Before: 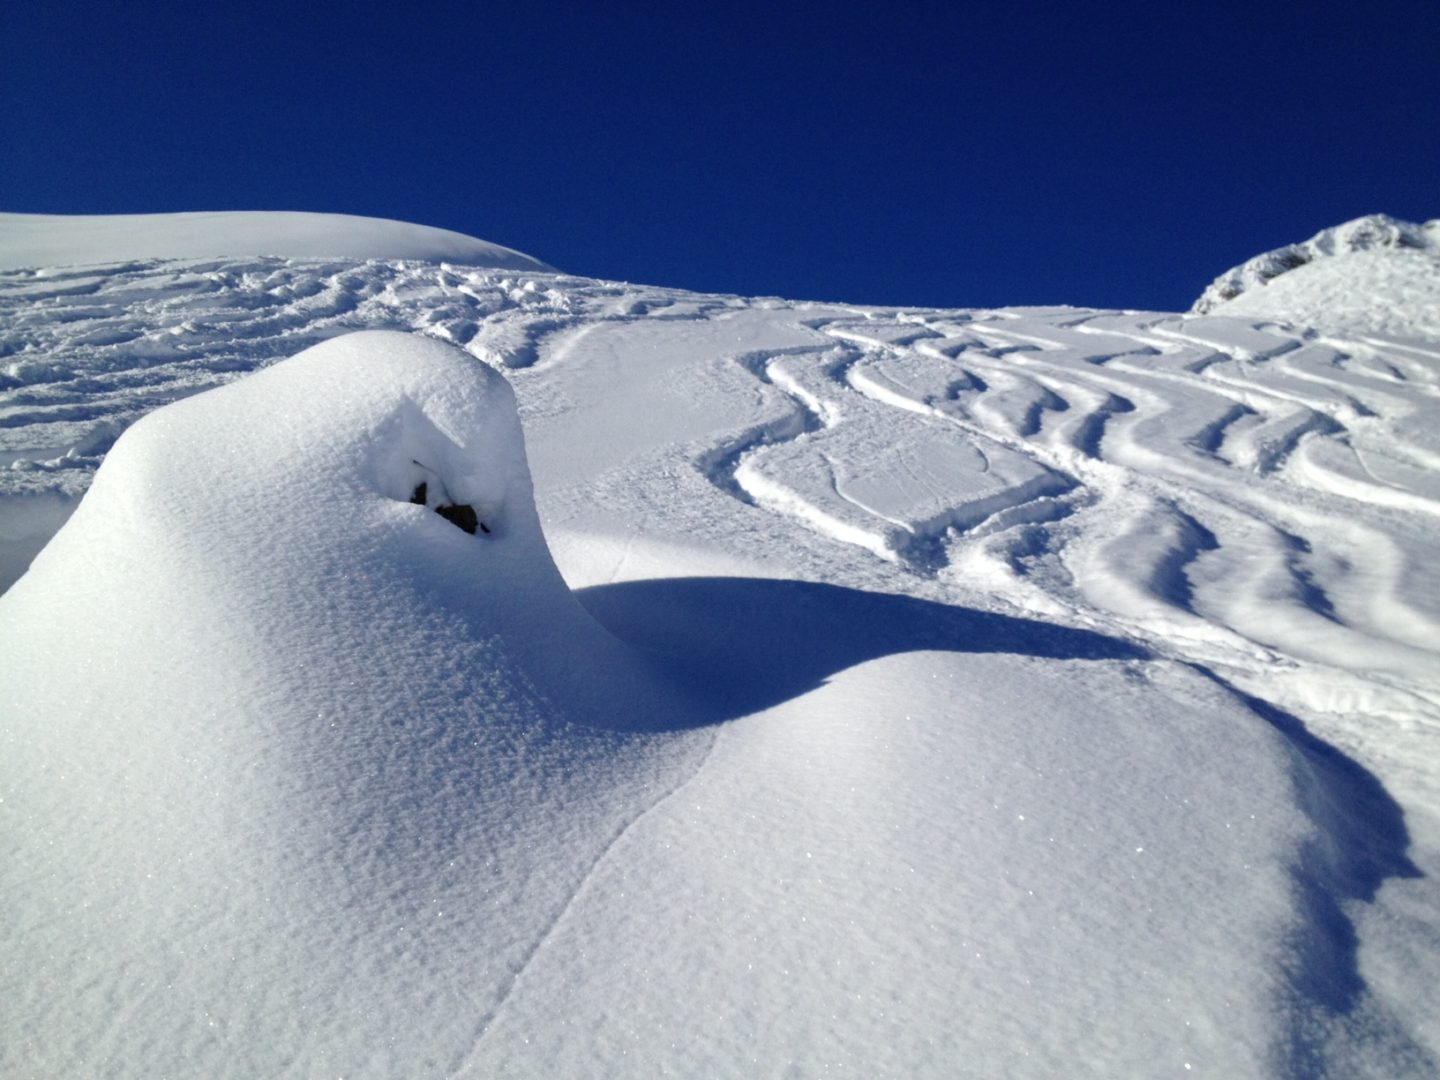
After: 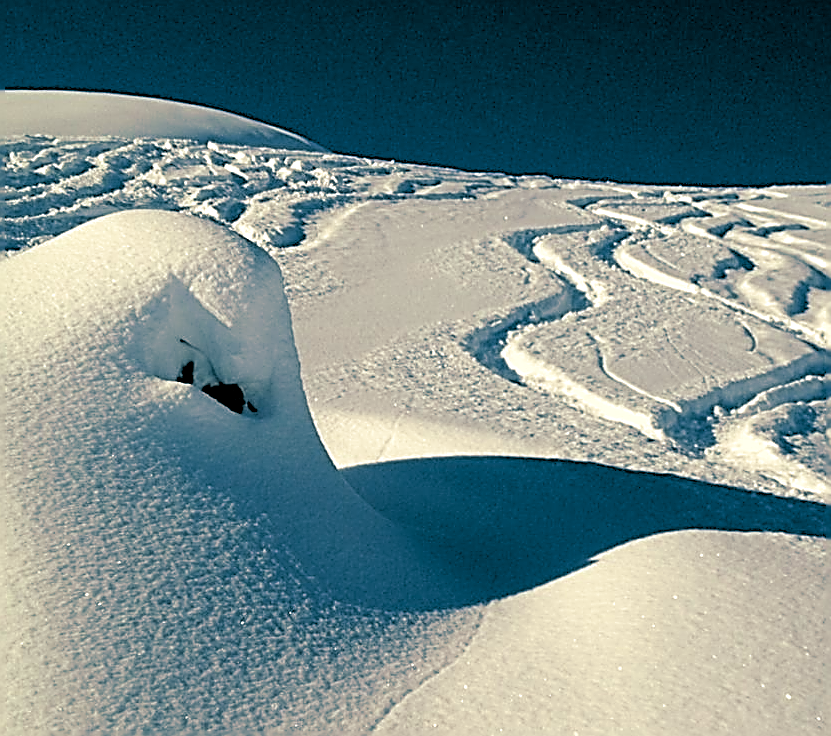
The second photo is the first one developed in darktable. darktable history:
sharpen: amount 2
color balance rgb: shadows lift › luminance -21.66%, shadows lift › chroma 8.98%, shadows lift › hue 283.37°, power › chroma 1.05%, power › hue 25.59°, highlights gain › luminance 6.08%, highlights gain › chroma 2.55%, highlights gain › hue 90°, global offset › luminance -0.87%, perceptual saturation grading › global saturation 25%, perceptual saturation grading › highlights -28.39%, perceptual saturation grading › shadows 33.98%
crop: left 16.202%, top 11.208%, right 26.045%, bottom 20.557%
white balance: red 1.029, blue 0.92
split-toning: shadows › hue 186.43°, highlights › hue 49.29°, compress 30.29%
